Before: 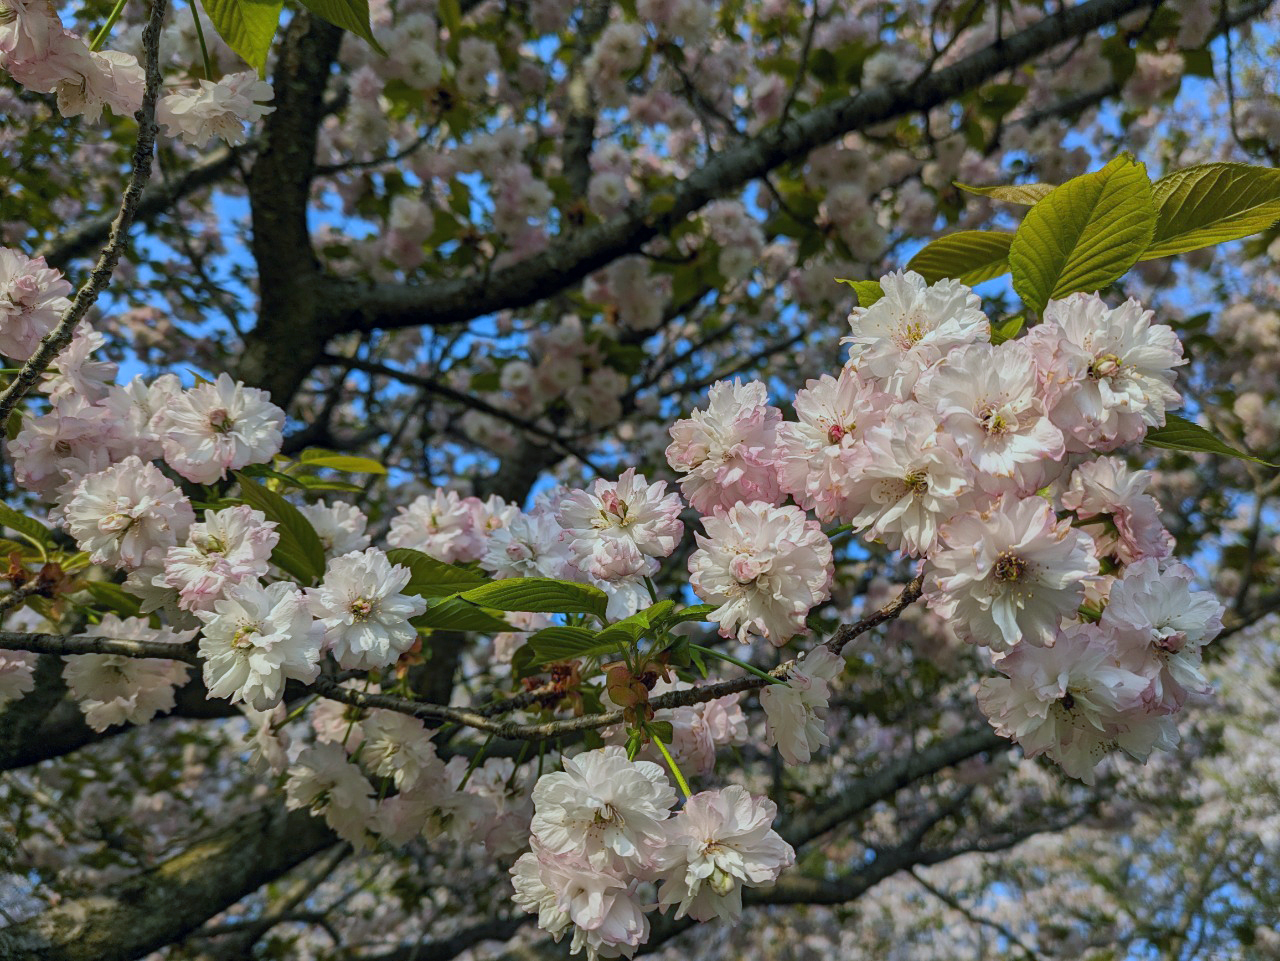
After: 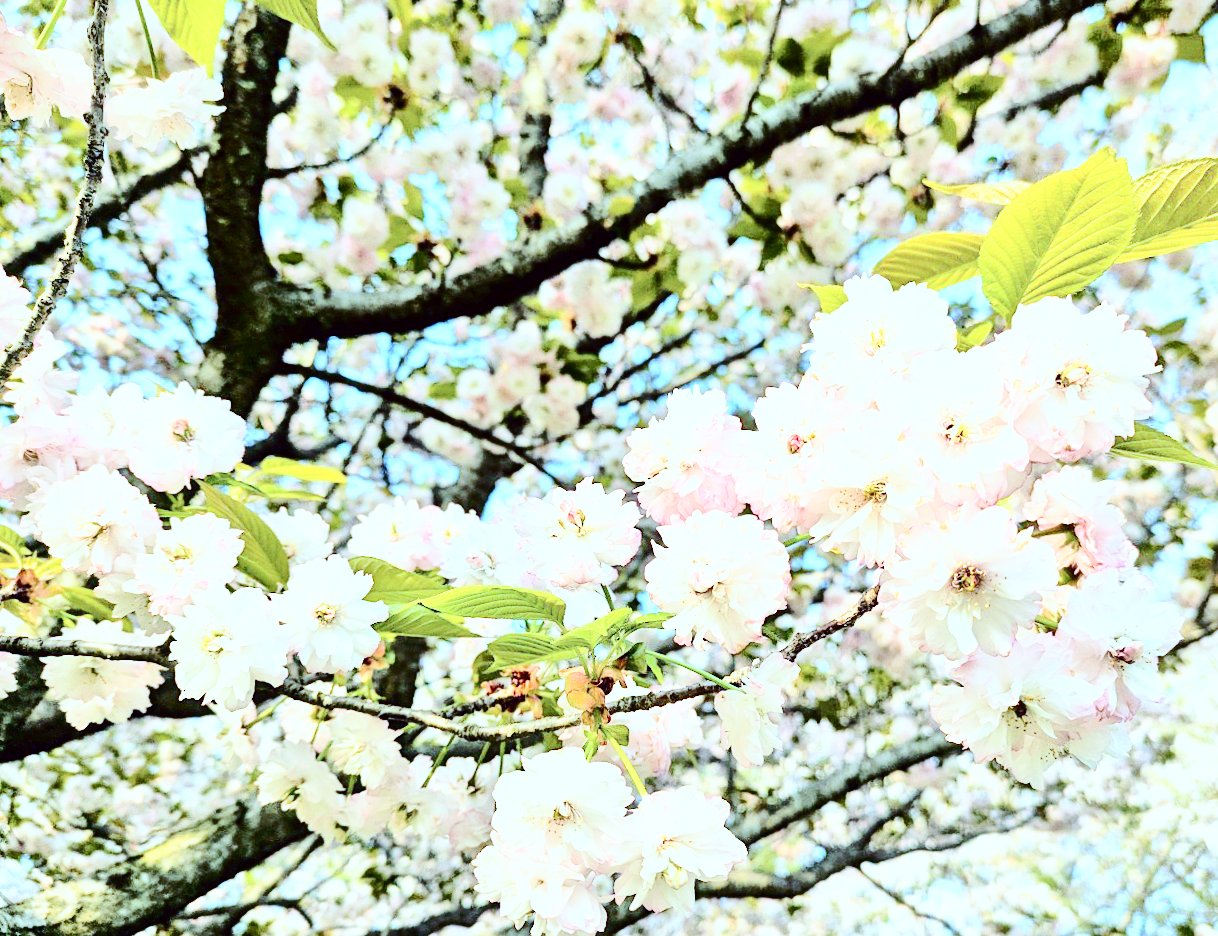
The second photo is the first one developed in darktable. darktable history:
exposure: black level correction 0, exposure 1 EV, compensate highlight preservation false
color correction: highlights a* -4.98, highlights b* -3.76, shadows a* 3.83, shadows b* 4.08
base curve: curves: ch0 [(0, 0) (0.028, 0.03) (0.121, 0.232) (0.46, 0.748) (0.859, 0.968) (1, 1)], preserve colors none
grain: coarseness 14.57 ISO, strength 8.8%
contrast brightness saturation: contrast 0.5, saturation -0.1
tone equalizer: -7 EV 0.15 EV, -6 EV 0.6 EV, -5 EV 1.15 EV, -4 EV 1.33 EV, -3 EV 1.15 EV, -2 EV 0.6 EV, -1 EV 0.15 EV, mask exposure compensation -0.5 EV
rotate and perspective: rotation 0.074°, lens shift (vertical) 0.096, lens shift (horizontal) -0.041, crop left 0.043, crop right 0.952, crop top 0.024, crop bottom 0.979
